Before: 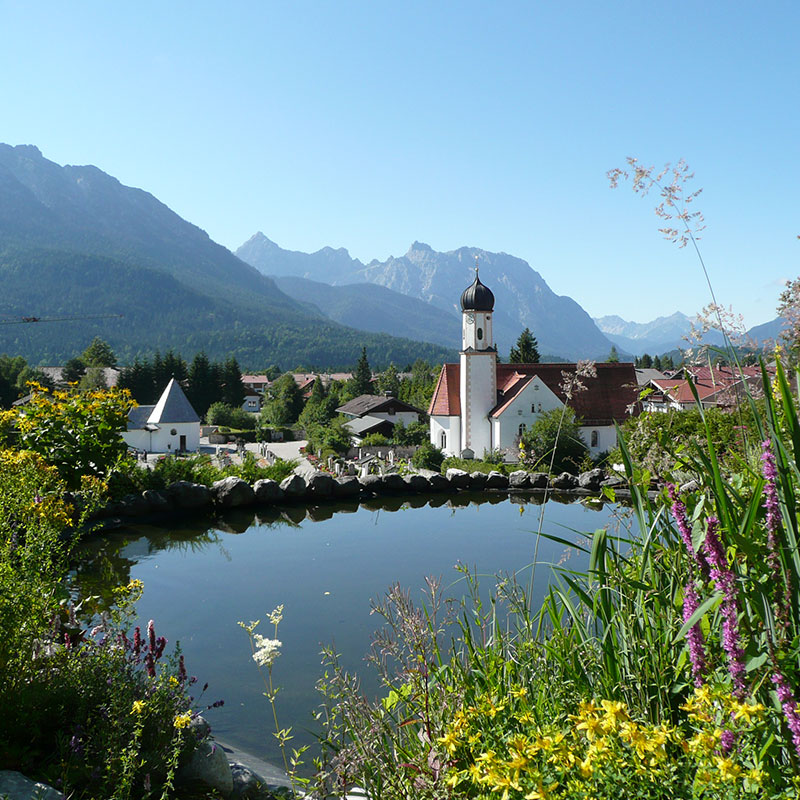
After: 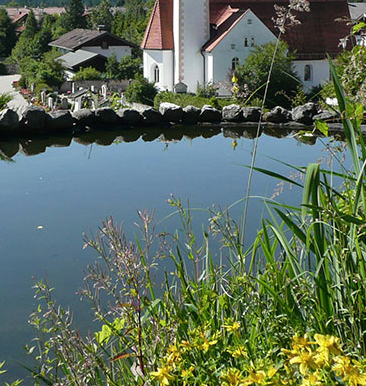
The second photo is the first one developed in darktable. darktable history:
crop: left 35.976%, top 45.819%, right 18.162%, bottom 5.807%
contrast brightness saturation: saturation -0.04
